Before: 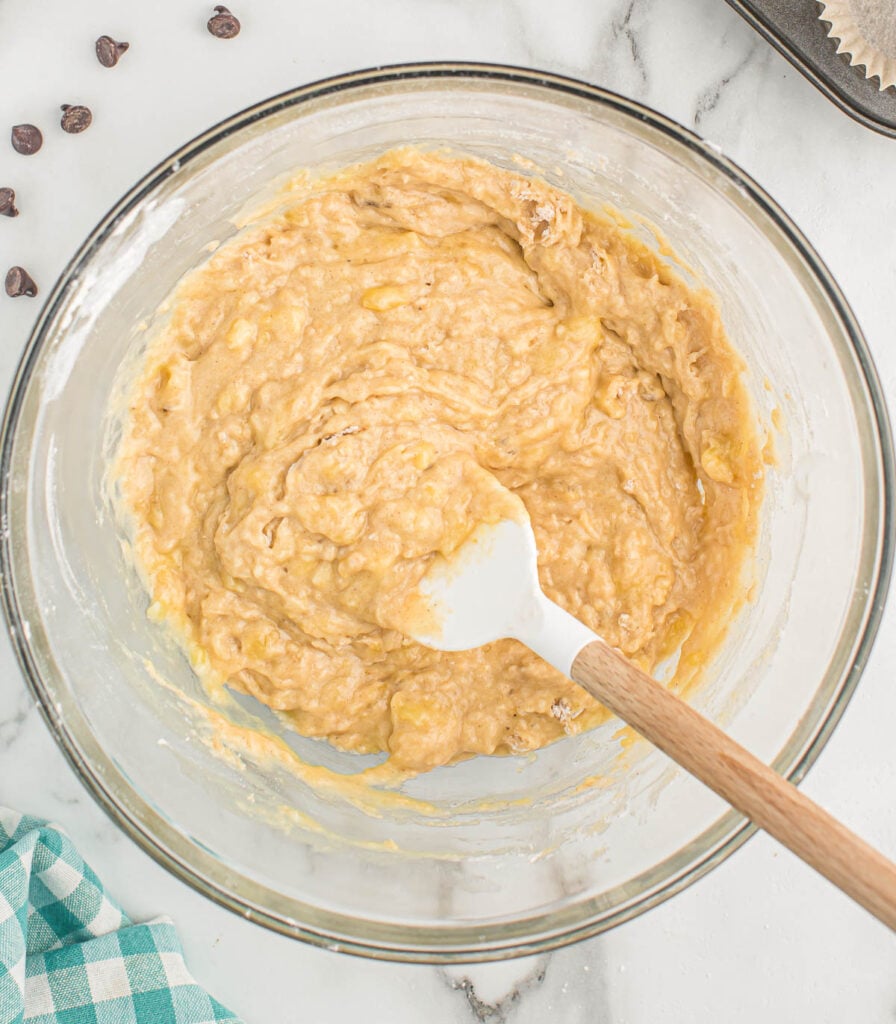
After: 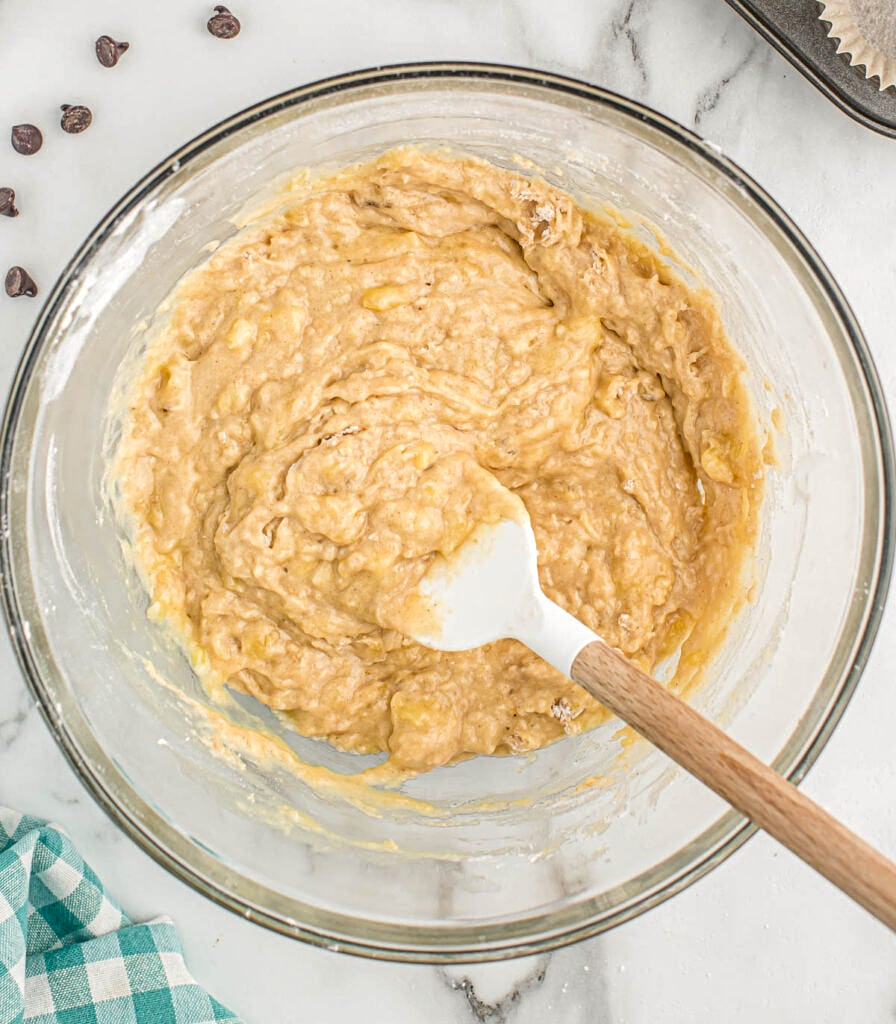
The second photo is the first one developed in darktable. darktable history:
contrast brightness saturation: contrast -0.02, brightness -0.013, saturation 0.028
local contrast: highlights 35%, detail 134%
sharpen: amount 0.209
